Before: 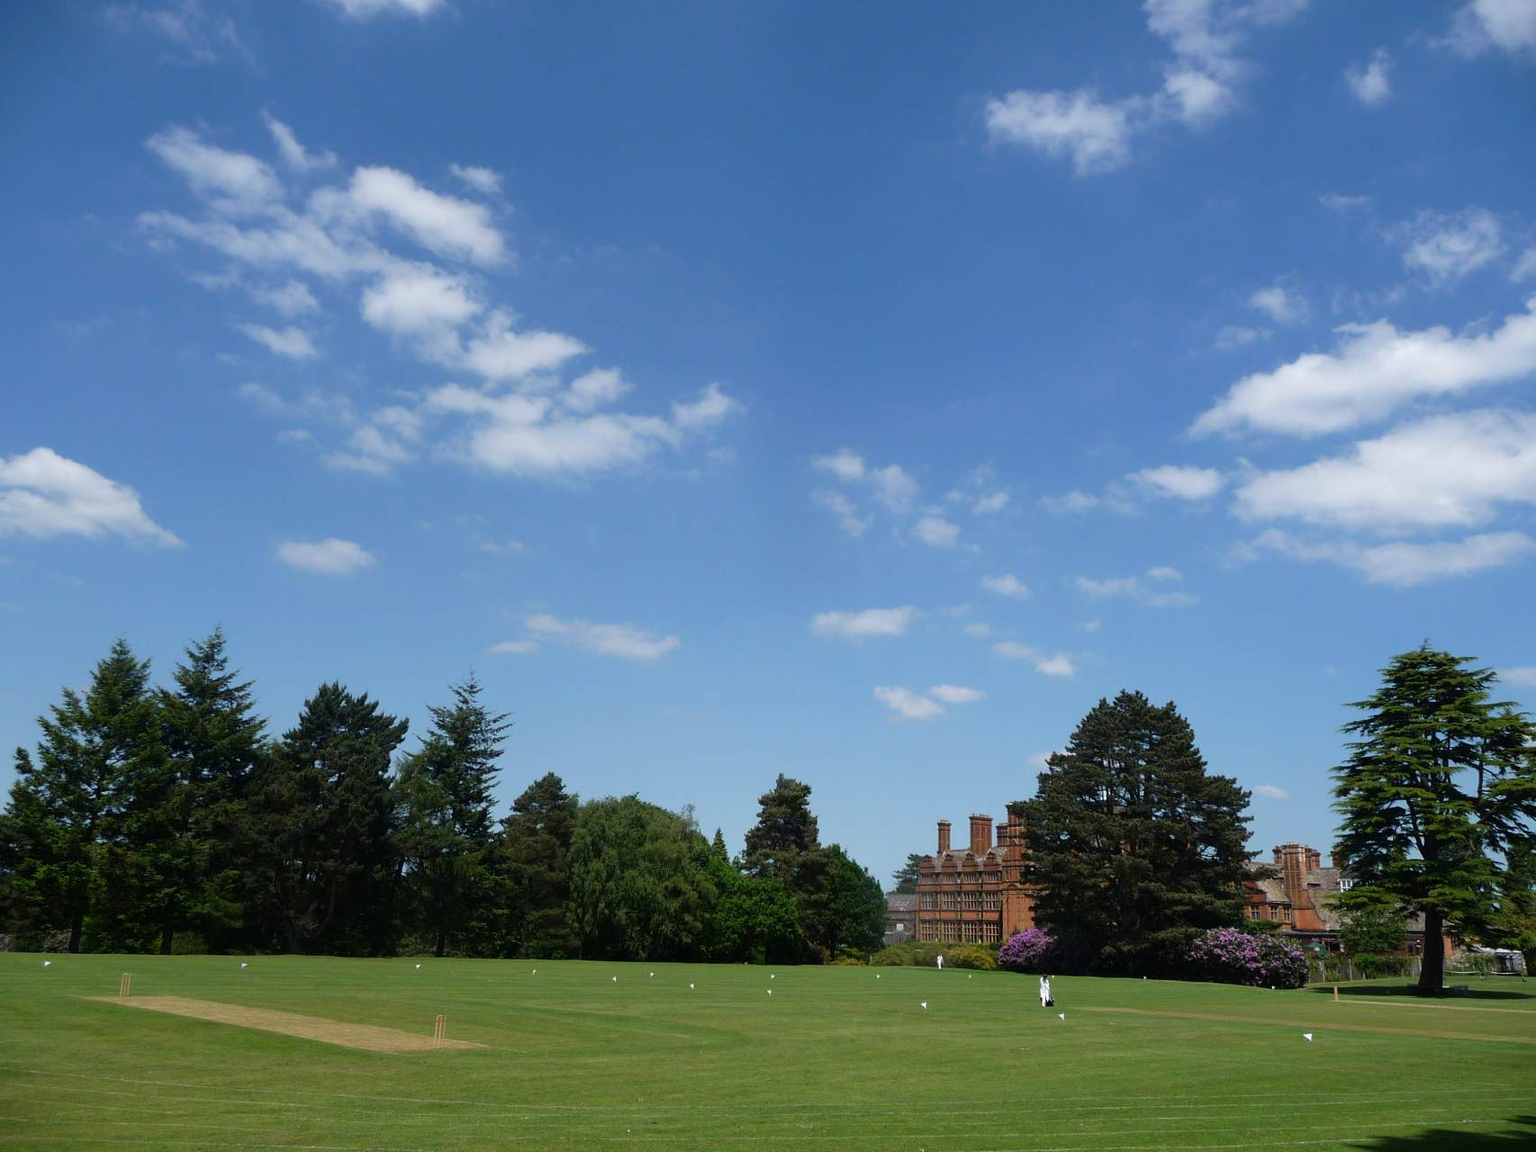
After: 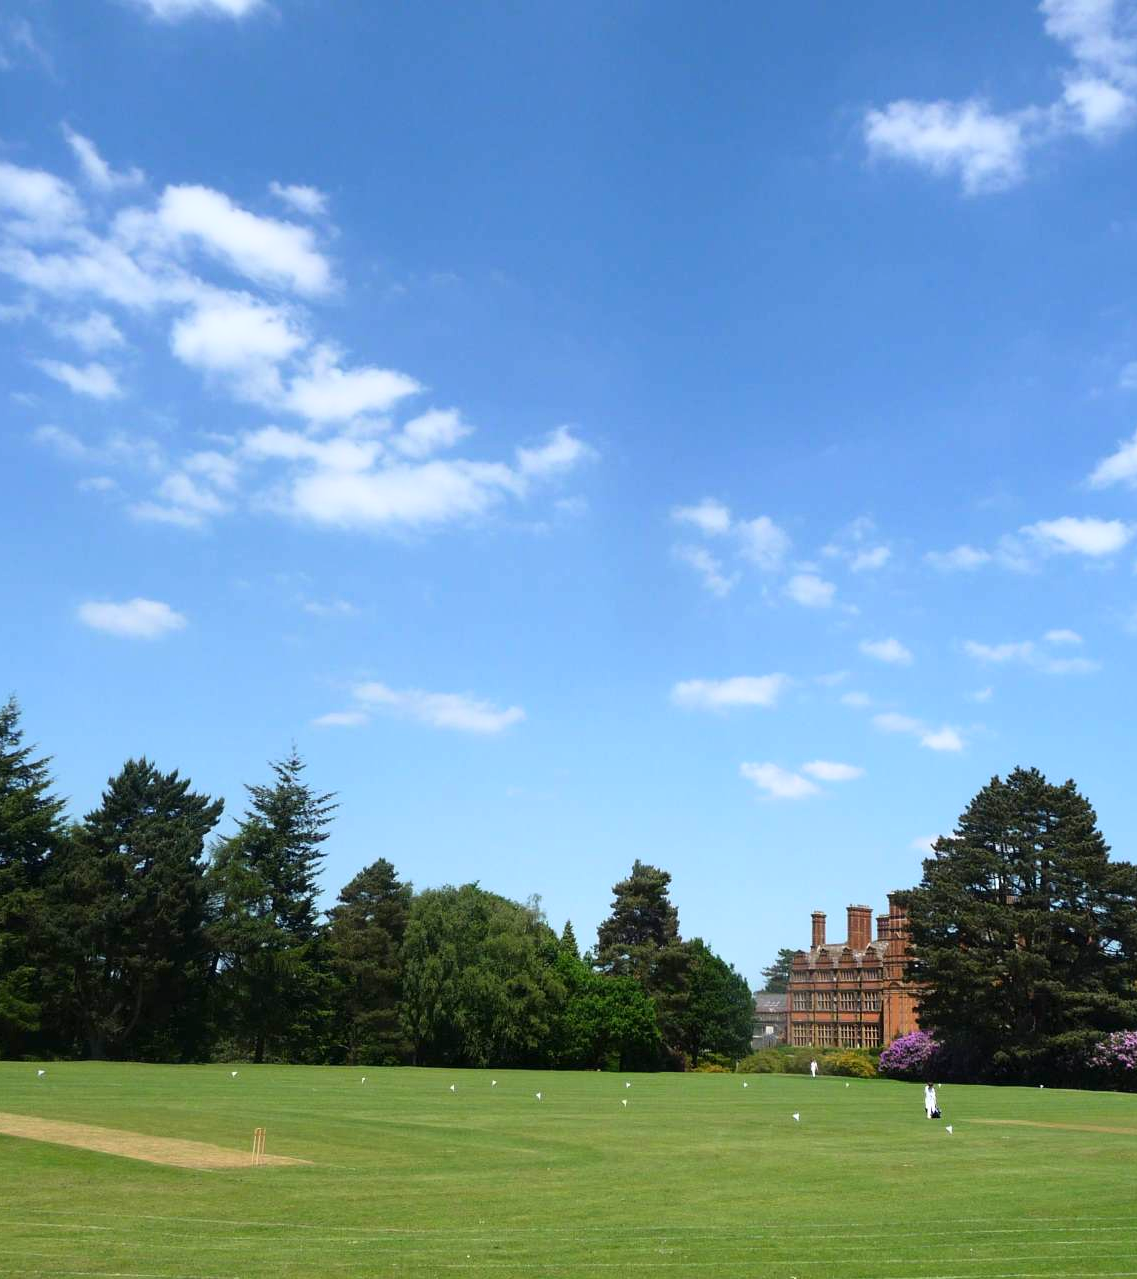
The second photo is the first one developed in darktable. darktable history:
crop and rotate: left 13.537%, right 19.796%
base curve: curves: ch0 [(0, 0) (0.557, 0.834) (1, 1)]
tone equalizer: on, module defaults
color balance rgb: global vibrance 10%
